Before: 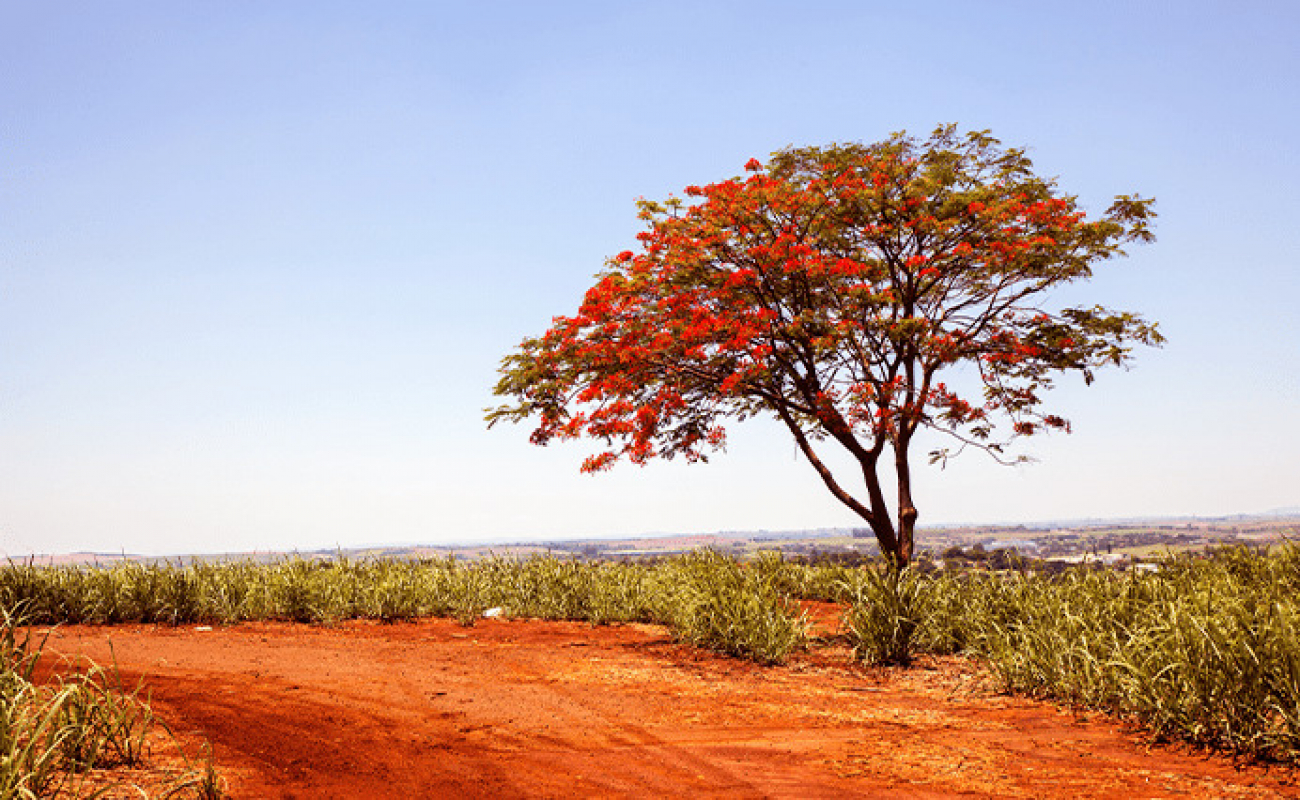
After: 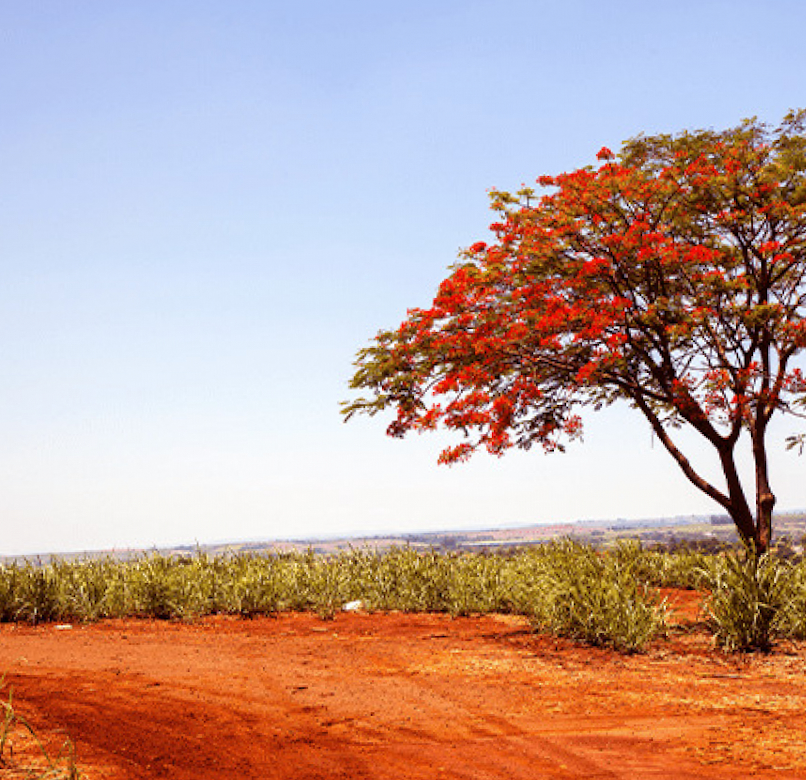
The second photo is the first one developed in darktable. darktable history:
tone equalizer: -8 EV -1.84 EV, -7 EV -1.16 EV, -6 EV -1.62 EV, smoothing diameter 25%, edges refinement/feathering 10, preserve details guided filter
crop: left 10.644%, right 26.528%
grain: coarseness 0.81 ISO, strength 1.34%, mid-tones bias 0%
rotate and perspective: rotation -1°, crop left 0.011, crop right 0.989, crop top 0.025, crop bottom 0.975
